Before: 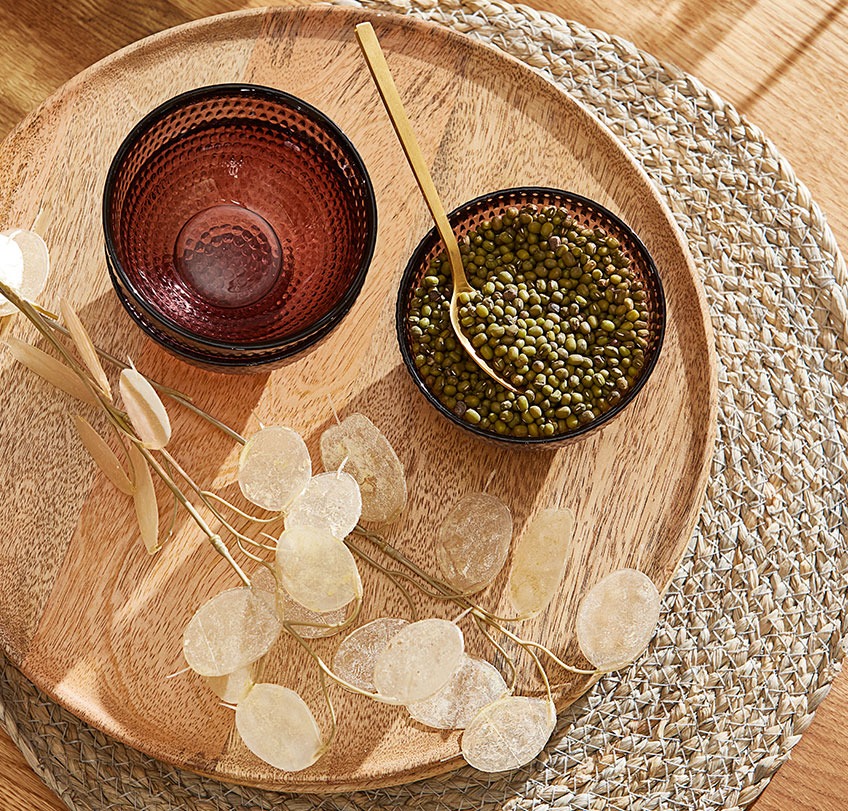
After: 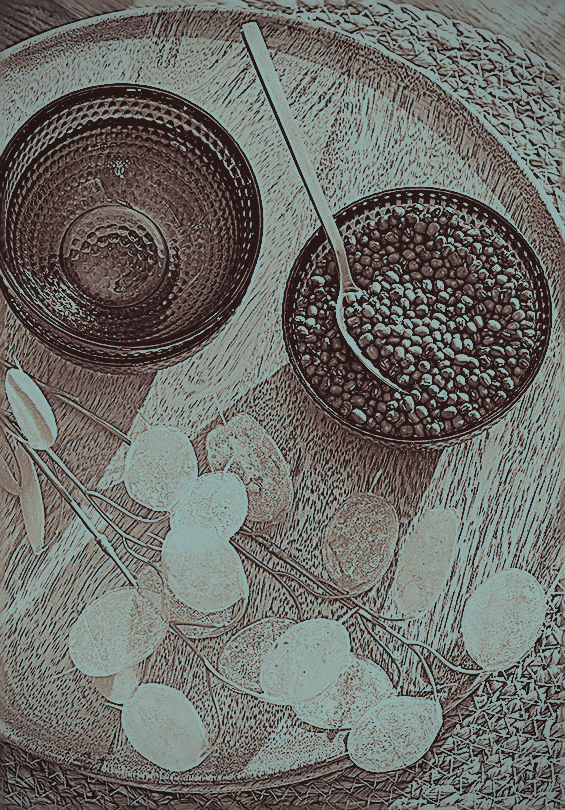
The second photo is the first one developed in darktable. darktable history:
colorize: hue 41.44°, saturation 22%, source mix 60%, lightness 10.61%
filmic rgb: black relative exposure -4.91 EV, white relative exposure 2.84 EV, hardness 3.7
vignetting: on, module defaults
exposure: black level correction 0.001, exposure 0.5 EV, compensate exposure bias true, compensate highlight preservation false
sharpen: amount 2
split-toning: shadows › hue 327.6°, highlights › hue 198°, highlights › saturation 0.55, balance -21.25, compress 0%
crop and rotate: left 13.537%, right 19.796%
white balance: red 0.954, blue 1.079
